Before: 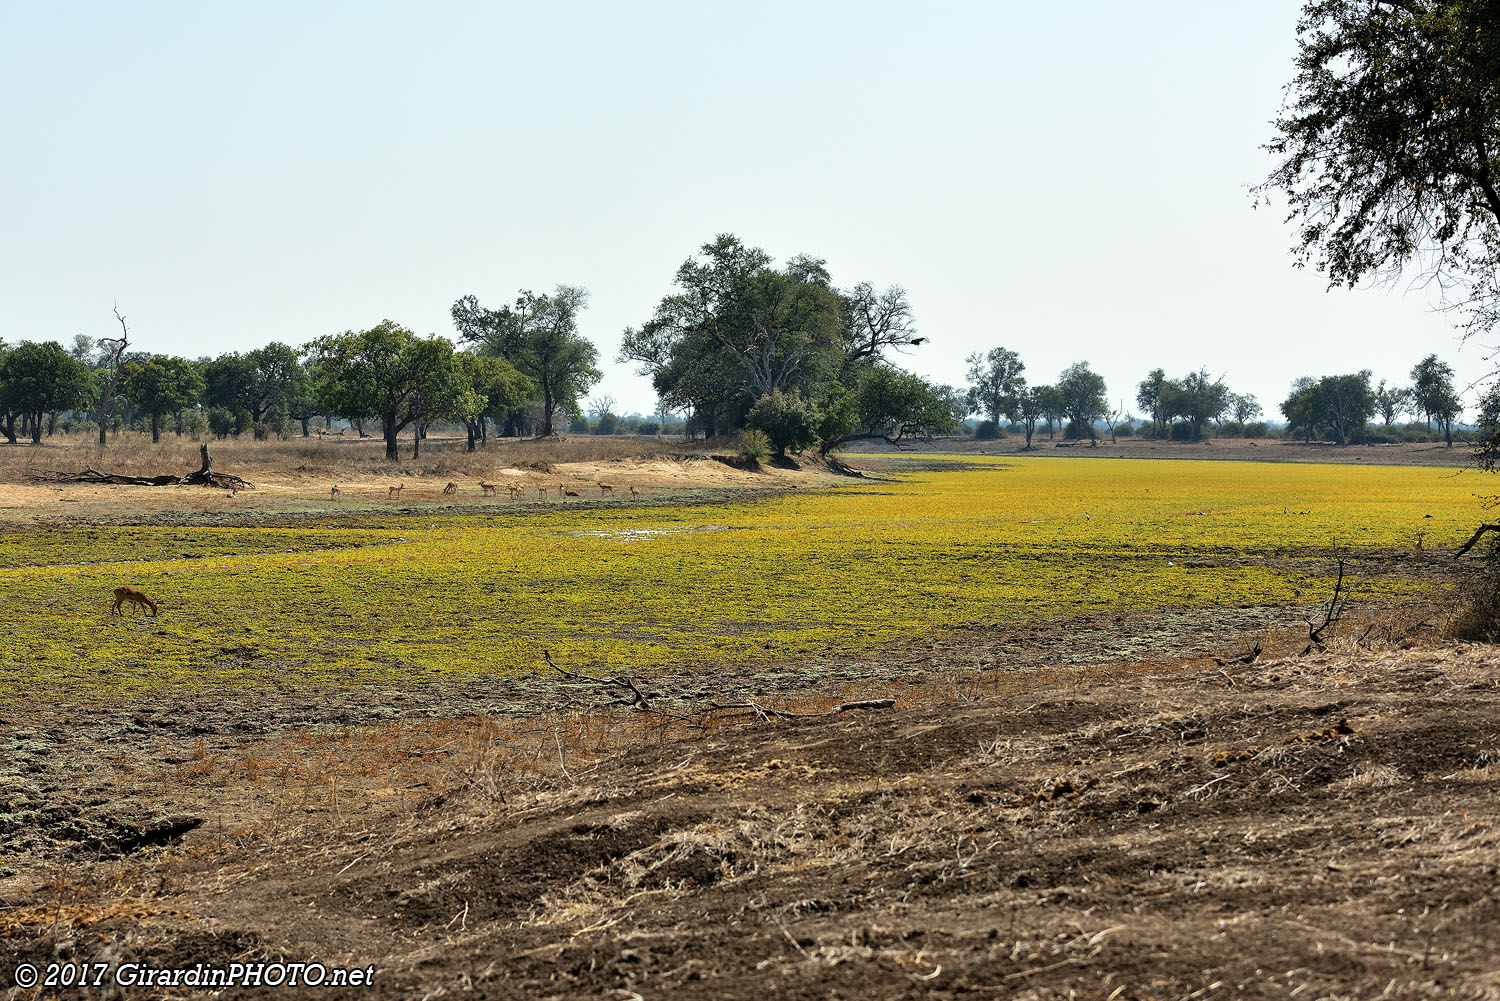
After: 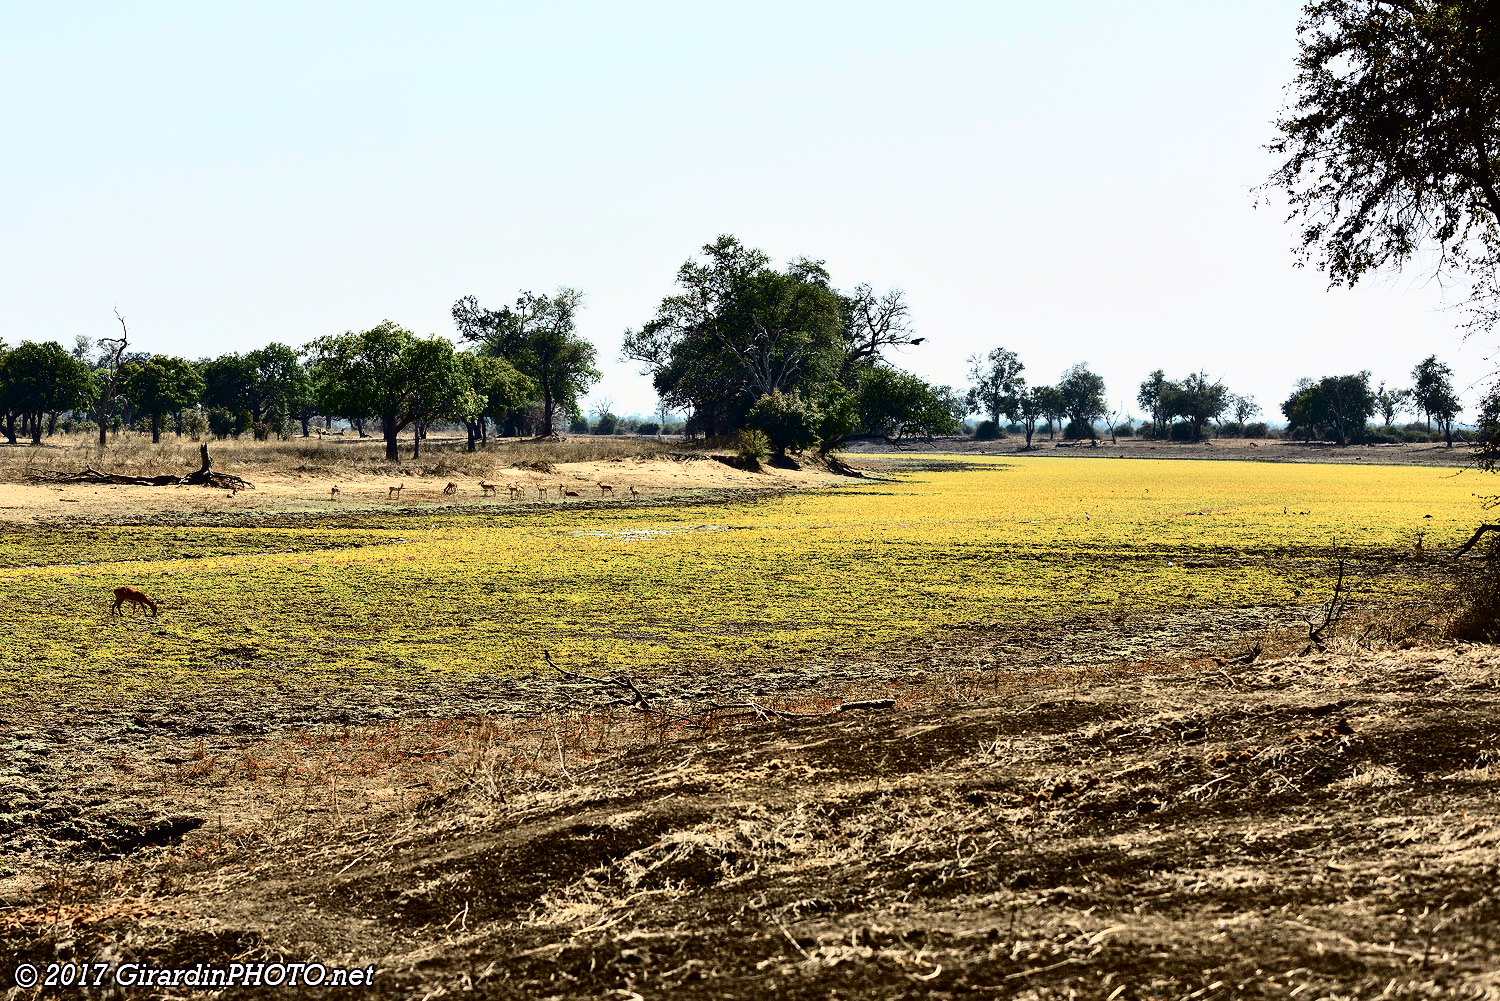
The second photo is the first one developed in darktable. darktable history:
tone curve: curves: ch0 [(0, 0.011) (0.053, 0.026) (0.174, 0.115) (0.398, 0.444) (0.673, 0.775) (0.829, 0.906) (0.991, 0.981)]; ch1 [(0, 0) (0.264, 0.22) (0.407, 0.373) (0.463, 0.457) (0.492, 0.501) (0.512, 0.513) (0.54, 0.543) (0.585, 0.617) (0.659, 0.686) (0.78, 0.8) (1, 1)]; ch2 [(0, 0) (0.438, 0.449) (0.473, 0.469) (0.503, 0.5) (0.523, 0.534) (0.562, 0.591) (0.612, 0.627) (0.701, 0.707) (1, 1)], color space Lab, independent channels, preserve colors none
contrast brightness saturation: contrast 0.28
